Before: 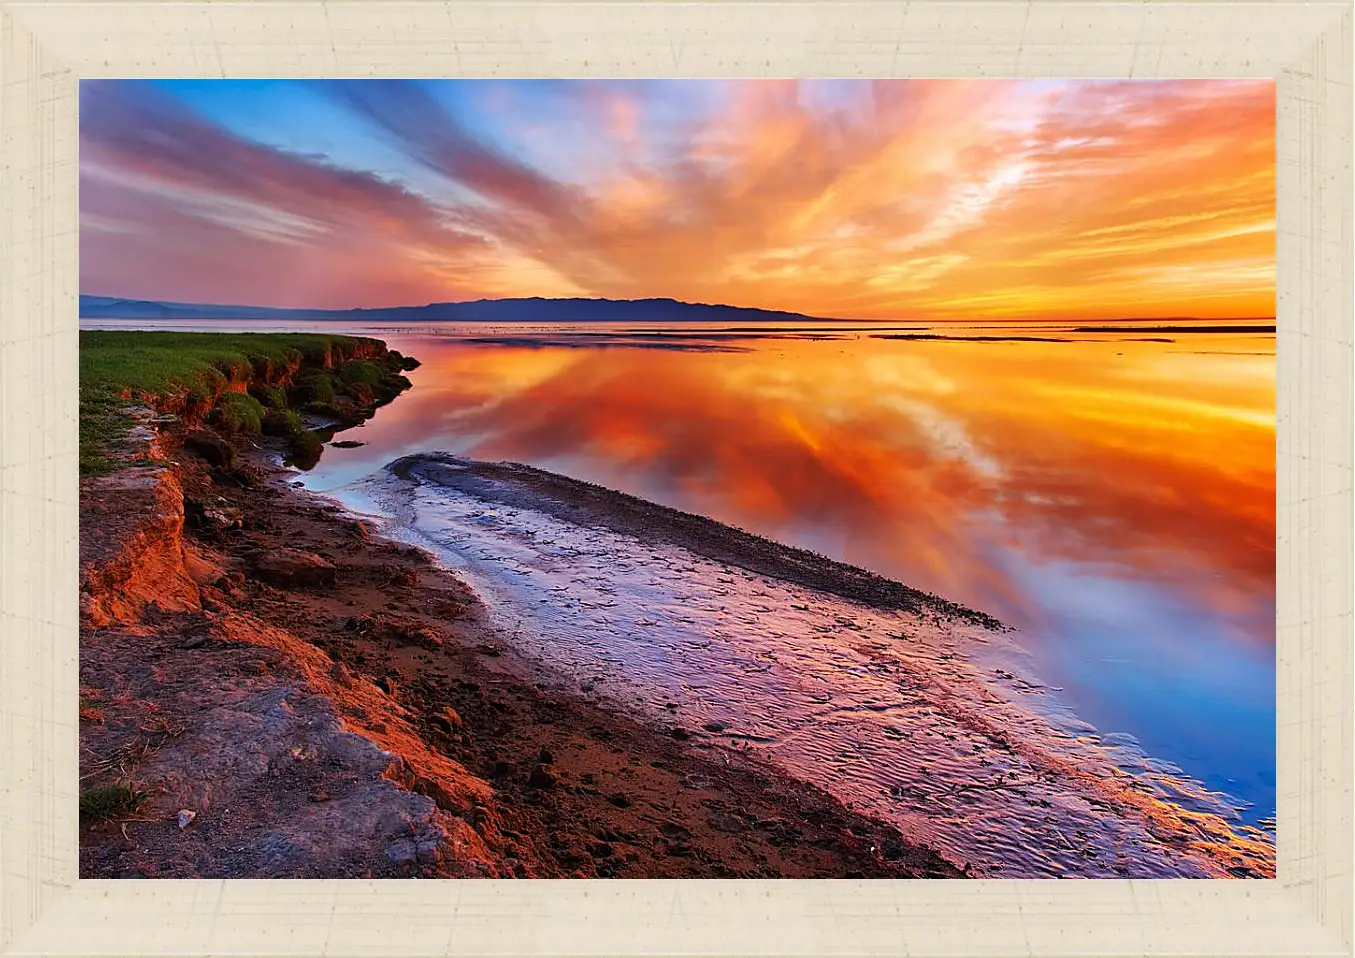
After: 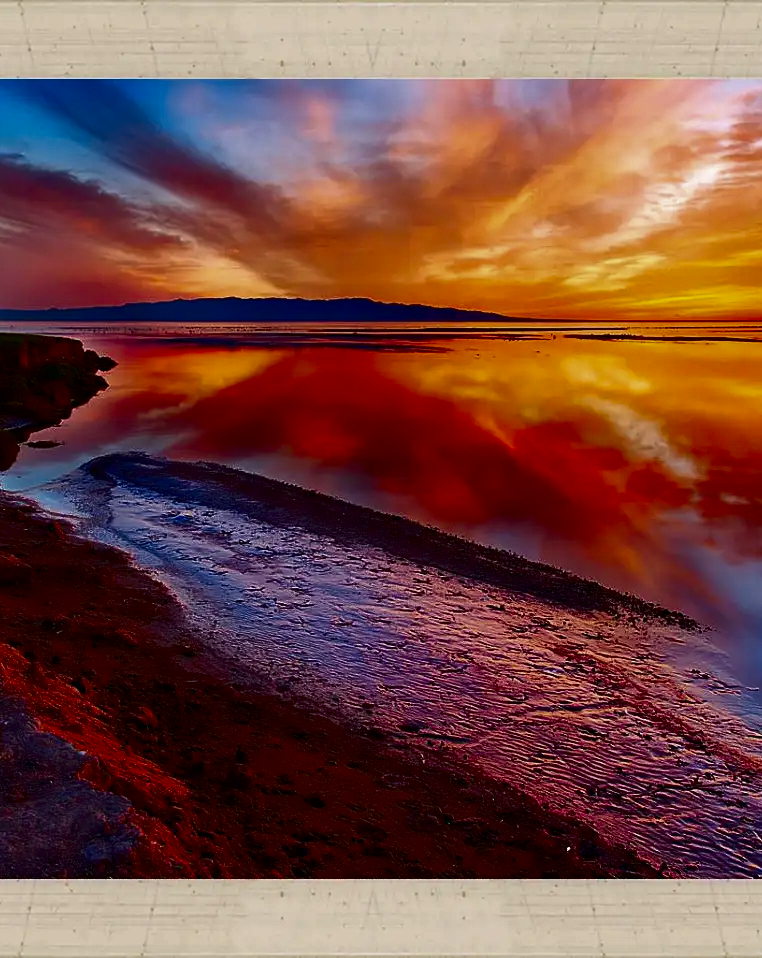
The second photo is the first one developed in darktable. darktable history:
crop and rotate: left 22.506%, right 21.224%
contrast brightness saturation: contrast 0.09, brightness -0.583, saturation 0.168
